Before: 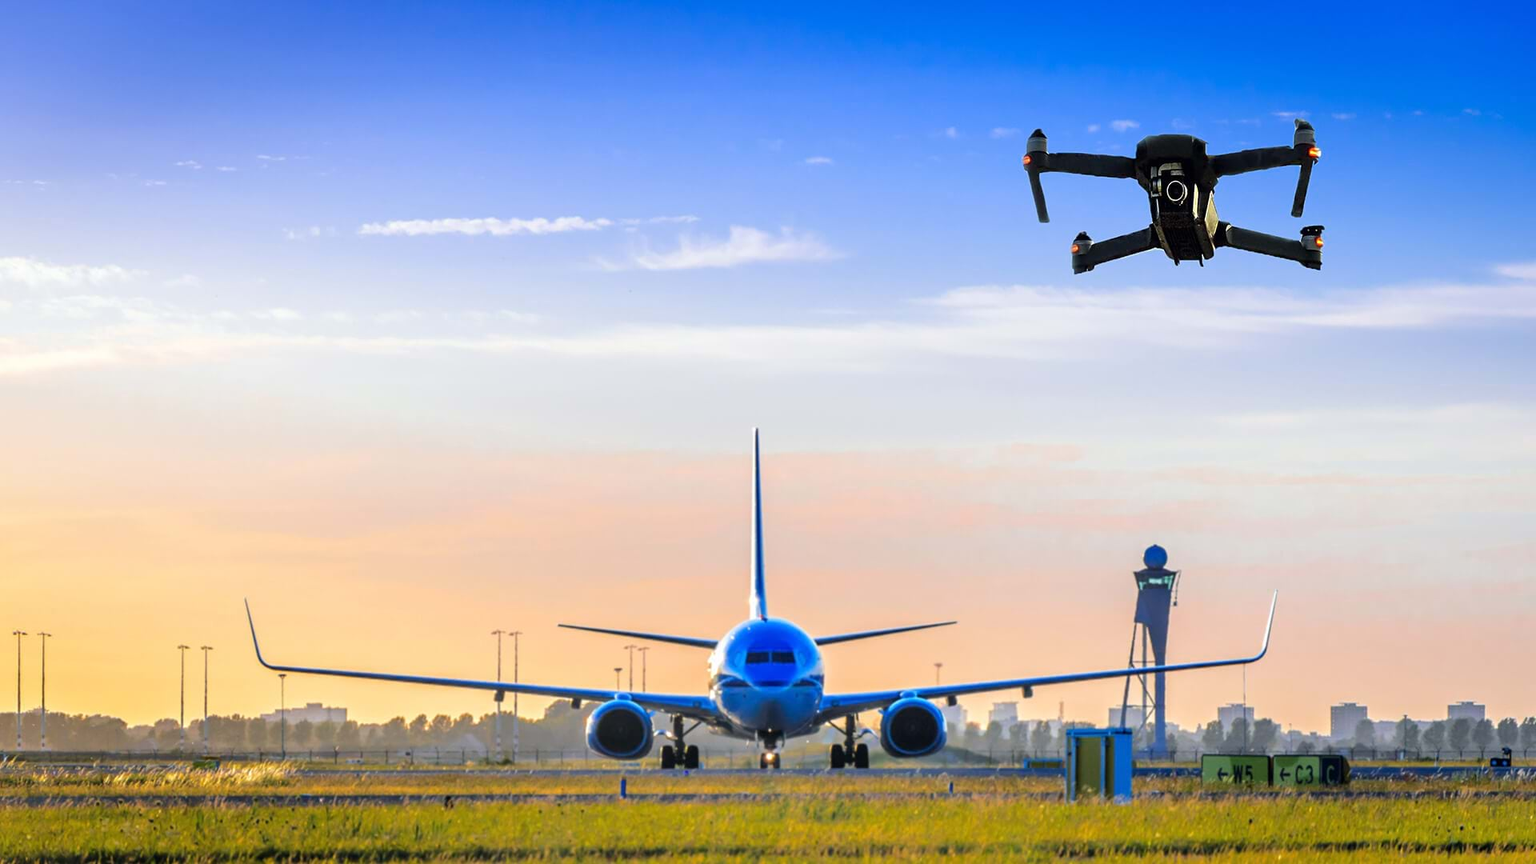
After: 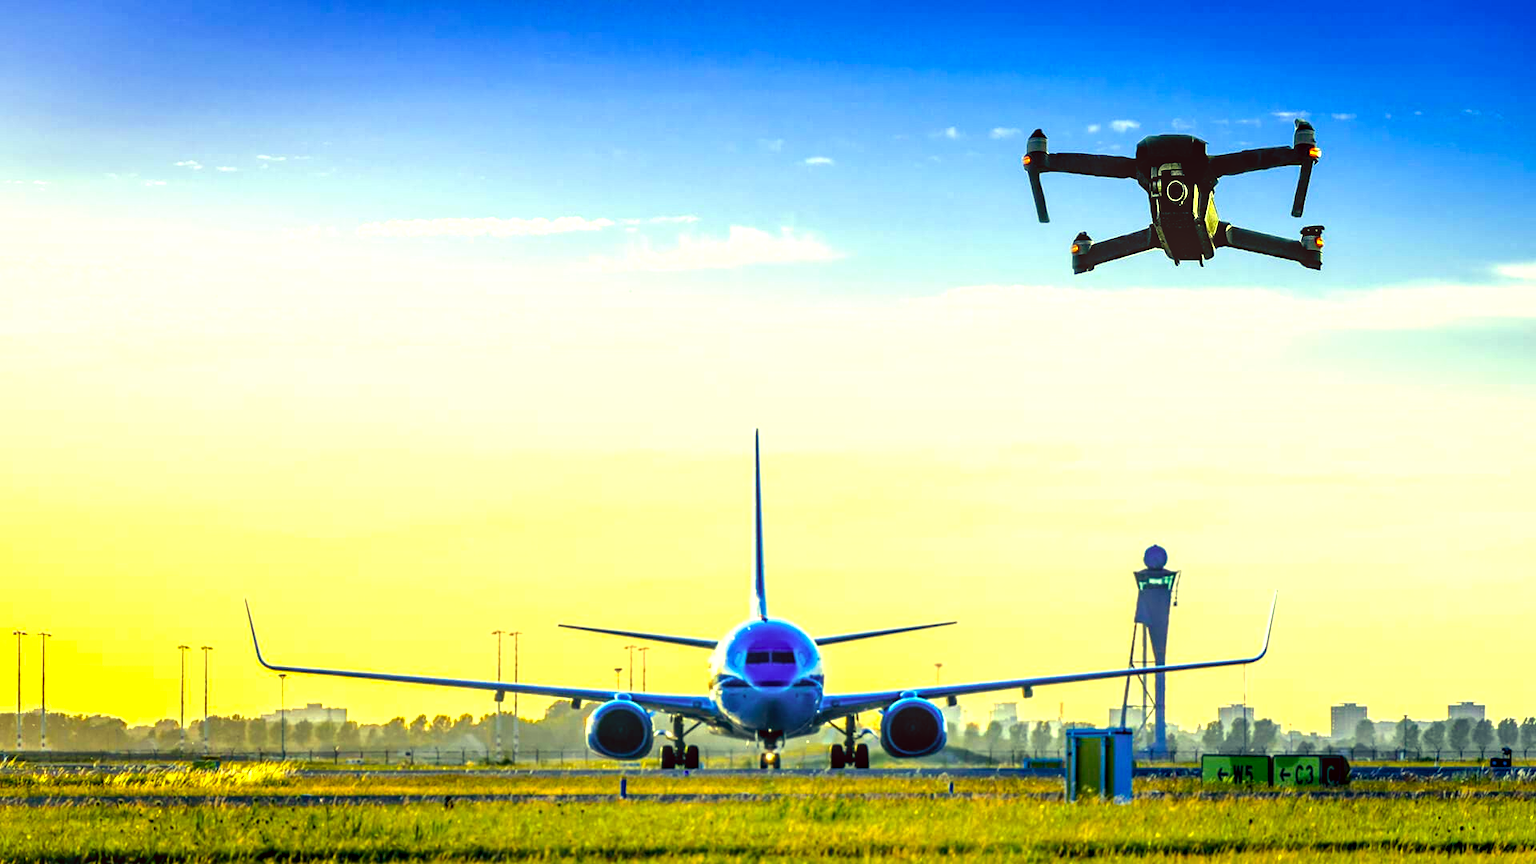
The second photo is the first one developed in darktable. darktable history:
local contrast: detail 130%
white balance: red 1.004, blue 1.096
color balance rgb: shadows lift › luminance -7.7%, shadows lift › chroma 2.13%, shadows lift › hue 165.27°, power › luminance -7.77%, power › chroma 1.1%, power › hue 215.88°, highlights gain › luminance 15.15%, highlights gain › chroma 7%, highlights gain › hue 125.57°, global offset › luminance -0.33%, global offset › chroma 0.11%, global offset › hue 165.27°, perceptual saturation grading › global saturation 24.42%, perceptual saturation grading › highlights -24.42%, perceptual saturation grading › mid-tones 24.42%, perceptual saturation grading › shadows 40%, perceptual brilliance grading › global brilliance -5%, perceptual brilliance grading › highlights 24.42%, perceptual brilliance grading › mid-tones 7%, perceptual brilliance grading › shadows -5%
color correction: highlights a* -0.482, highlights b* 40, shadows a* 9.8, shadows b* -0.161
